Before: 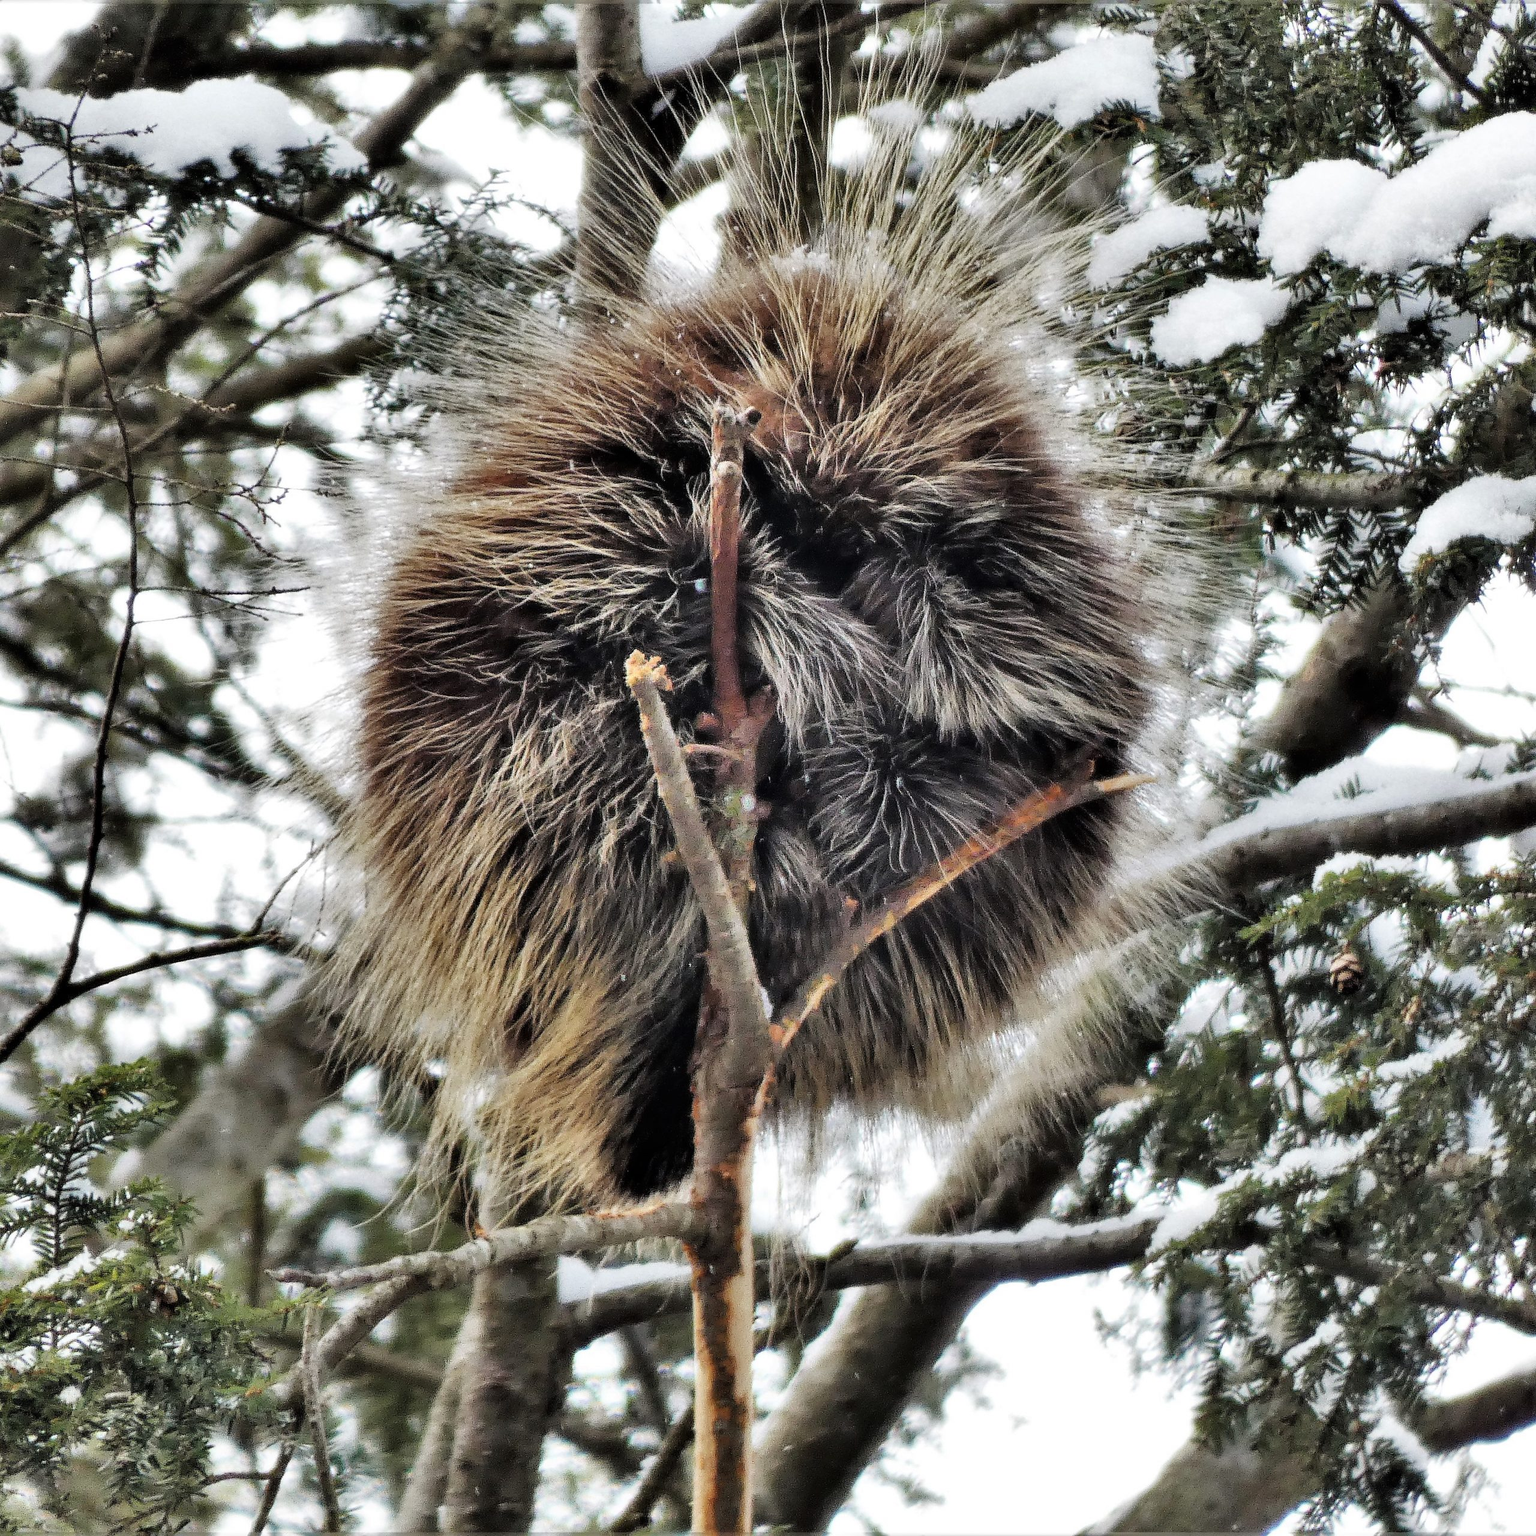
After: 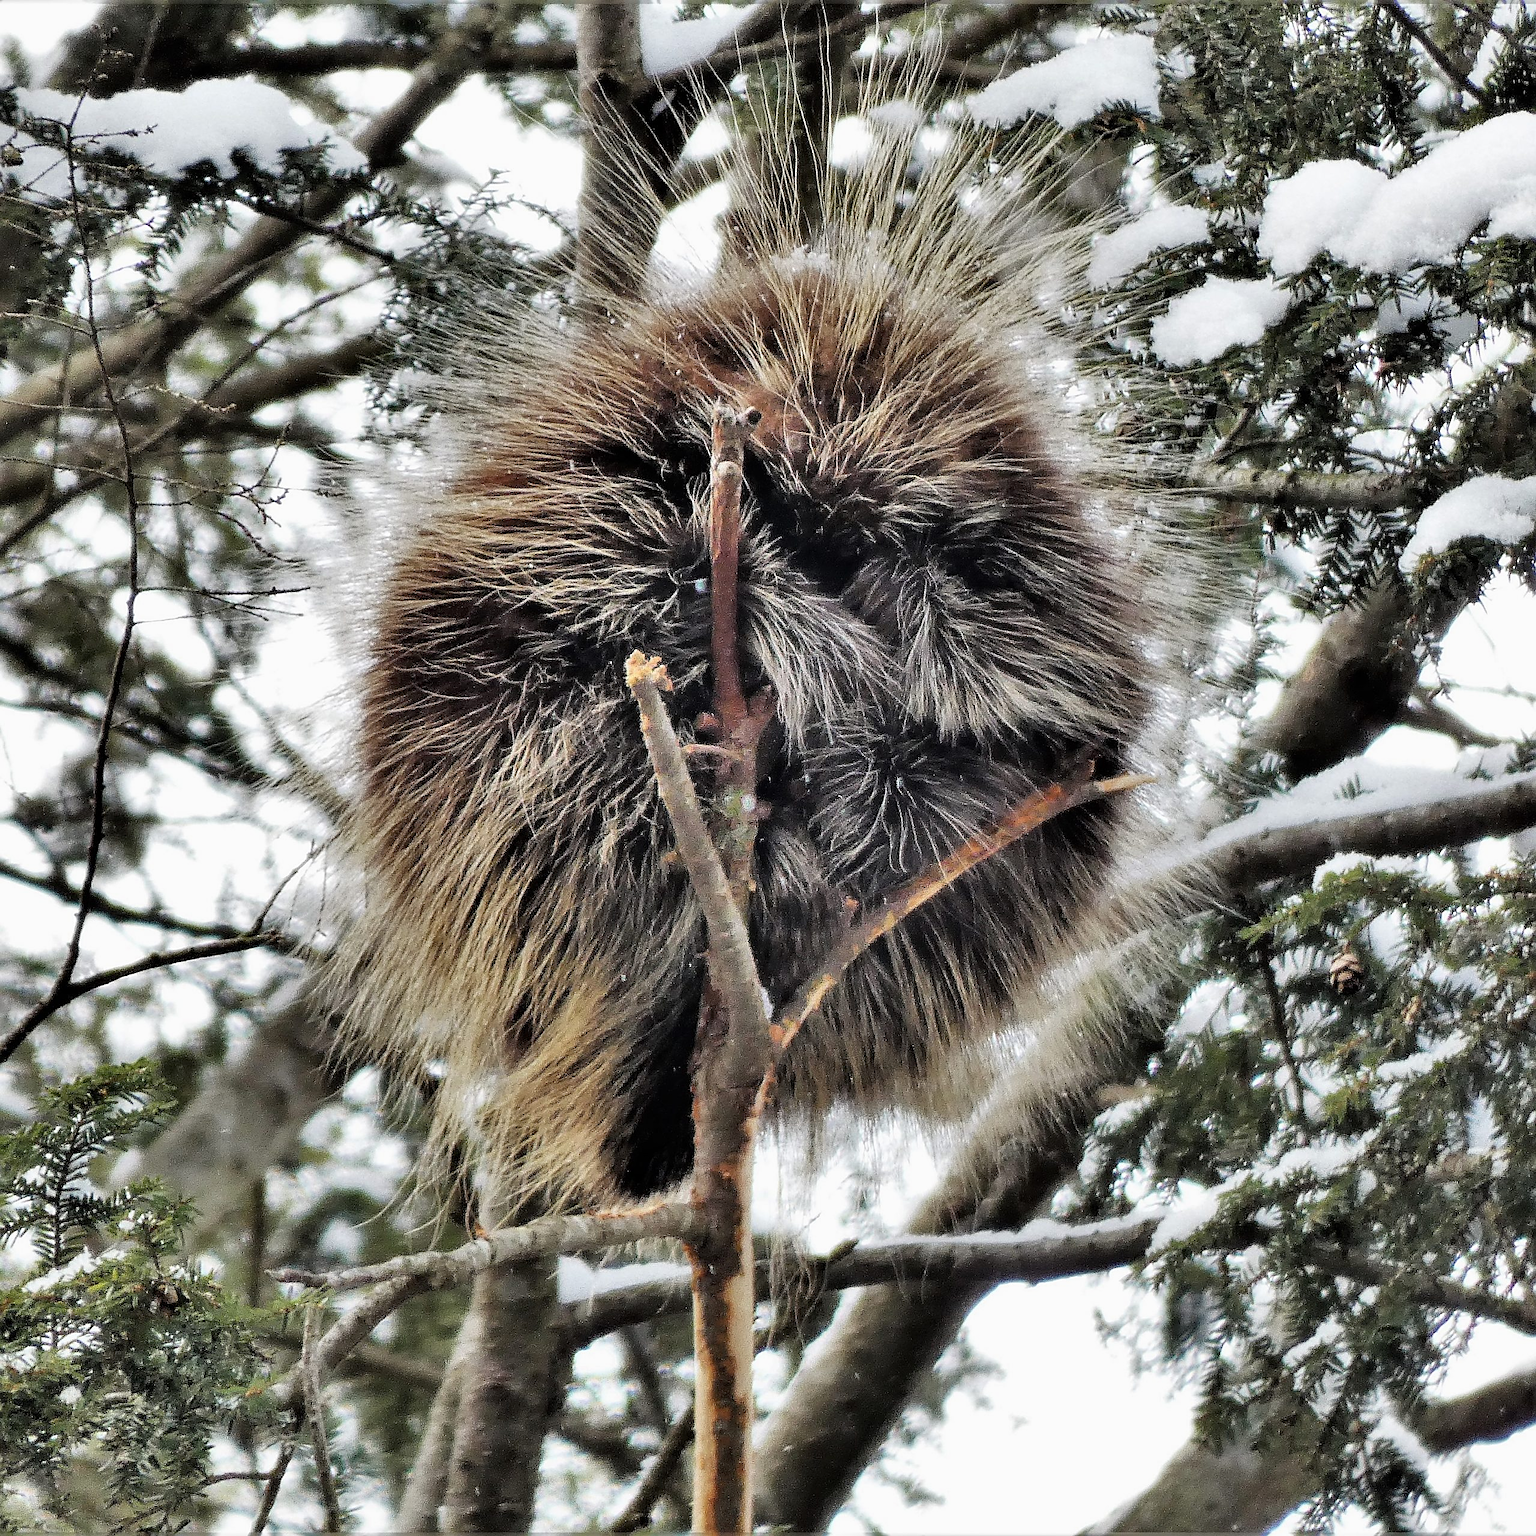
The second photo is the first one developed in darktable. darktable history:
exposure: exposure -0.053 EV, compensate highlight preservation false
sharpen: on, module defaults
